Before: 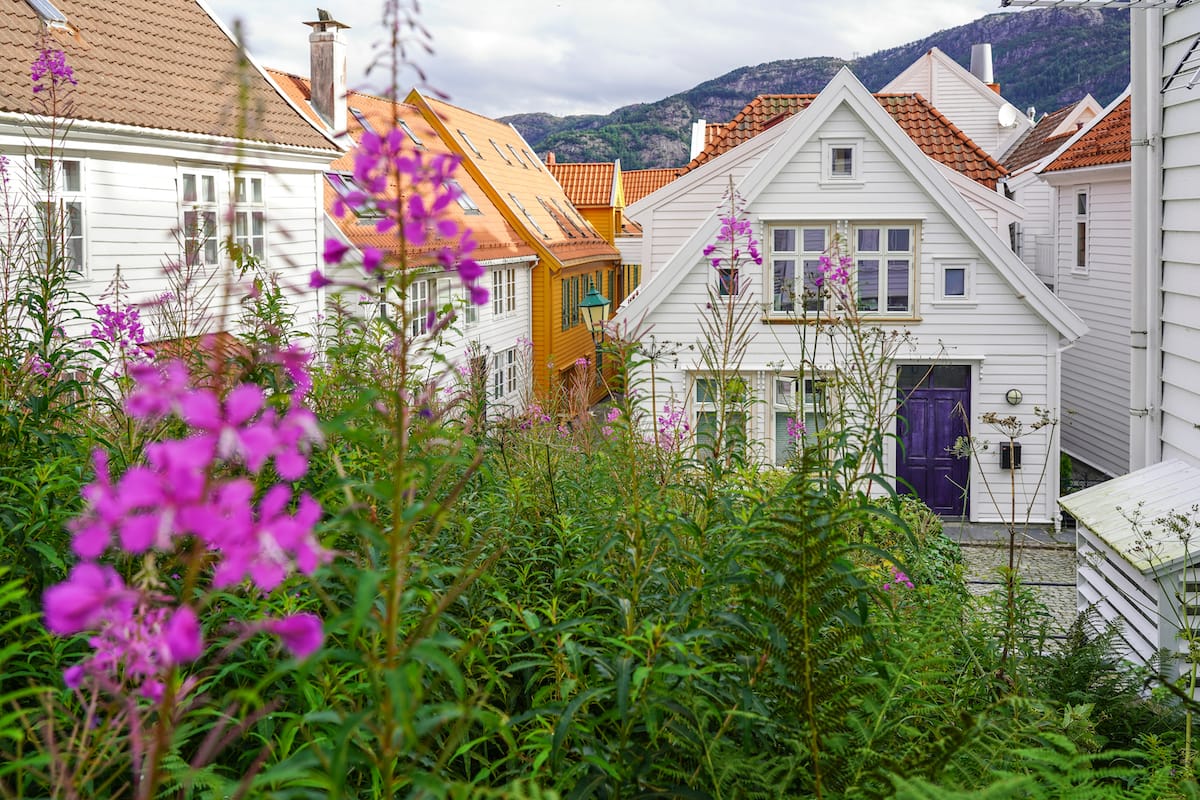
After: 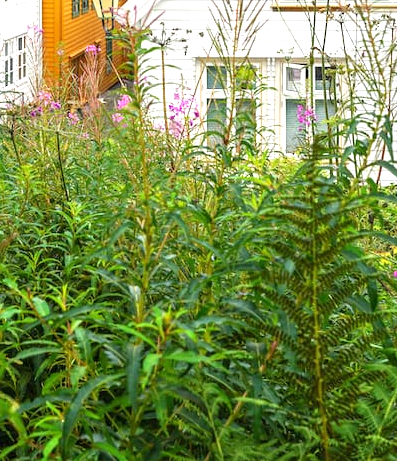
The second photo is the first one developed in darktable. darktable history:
crop: left 40.878%, top 39.176%, right 25.993%, bottom 3.081%
exposure: exposure 1 EV, compensate highlight preservation false
